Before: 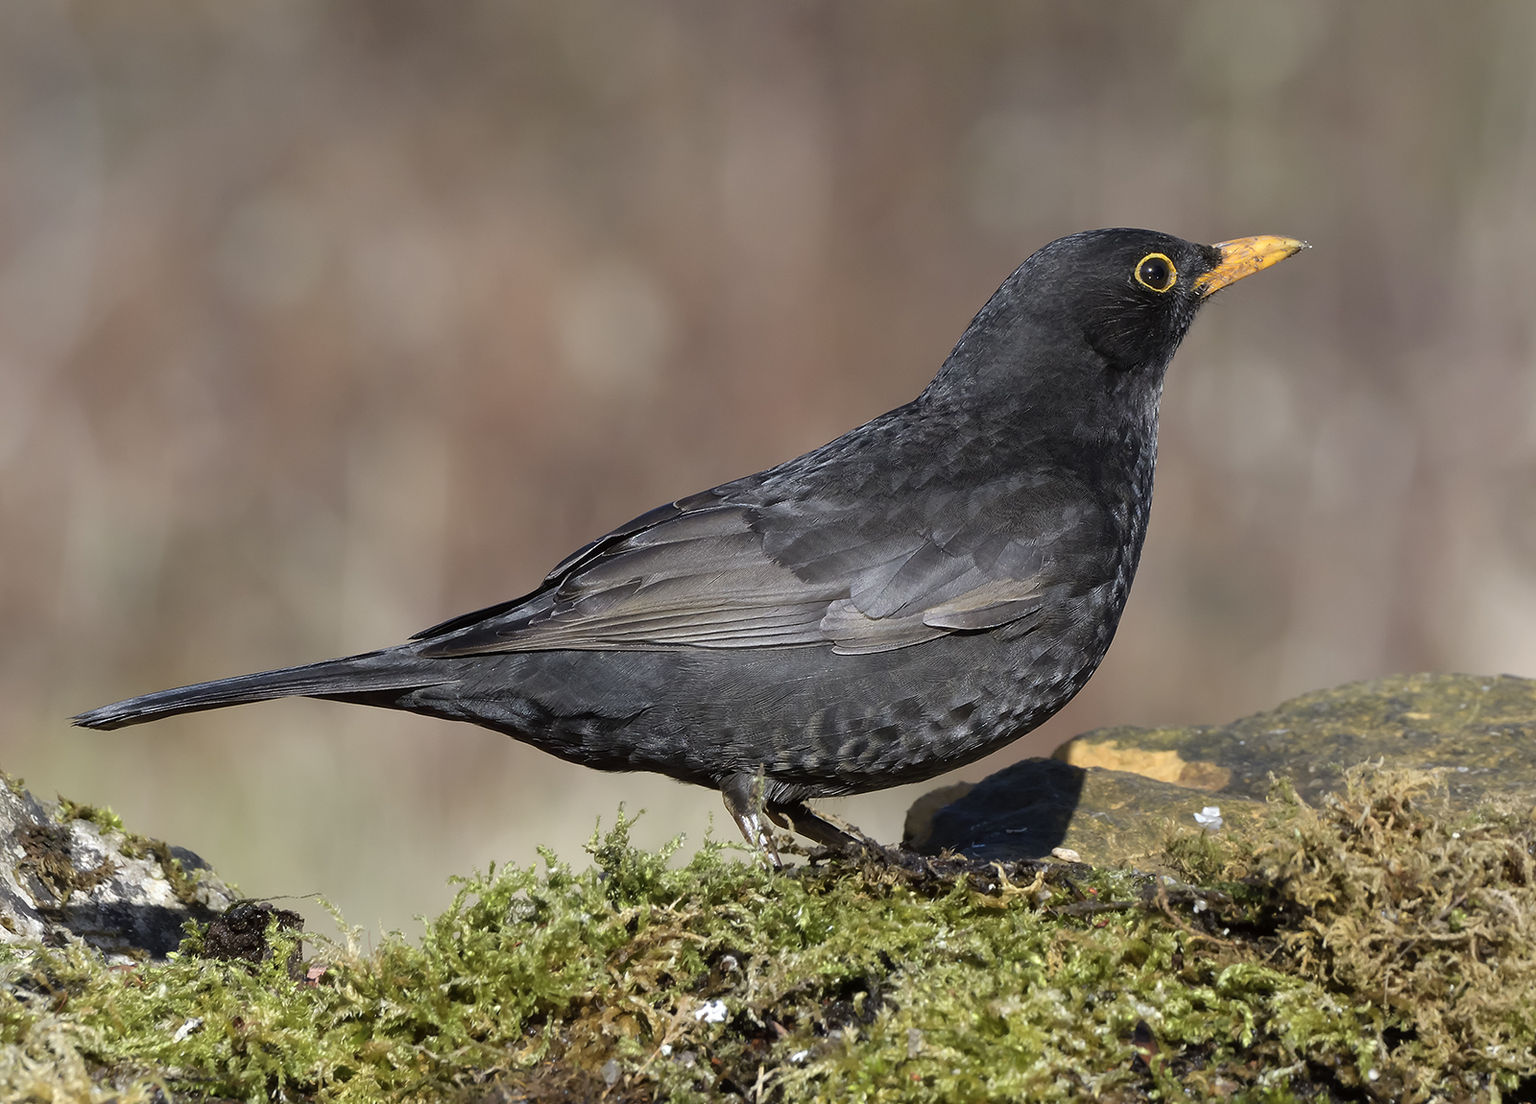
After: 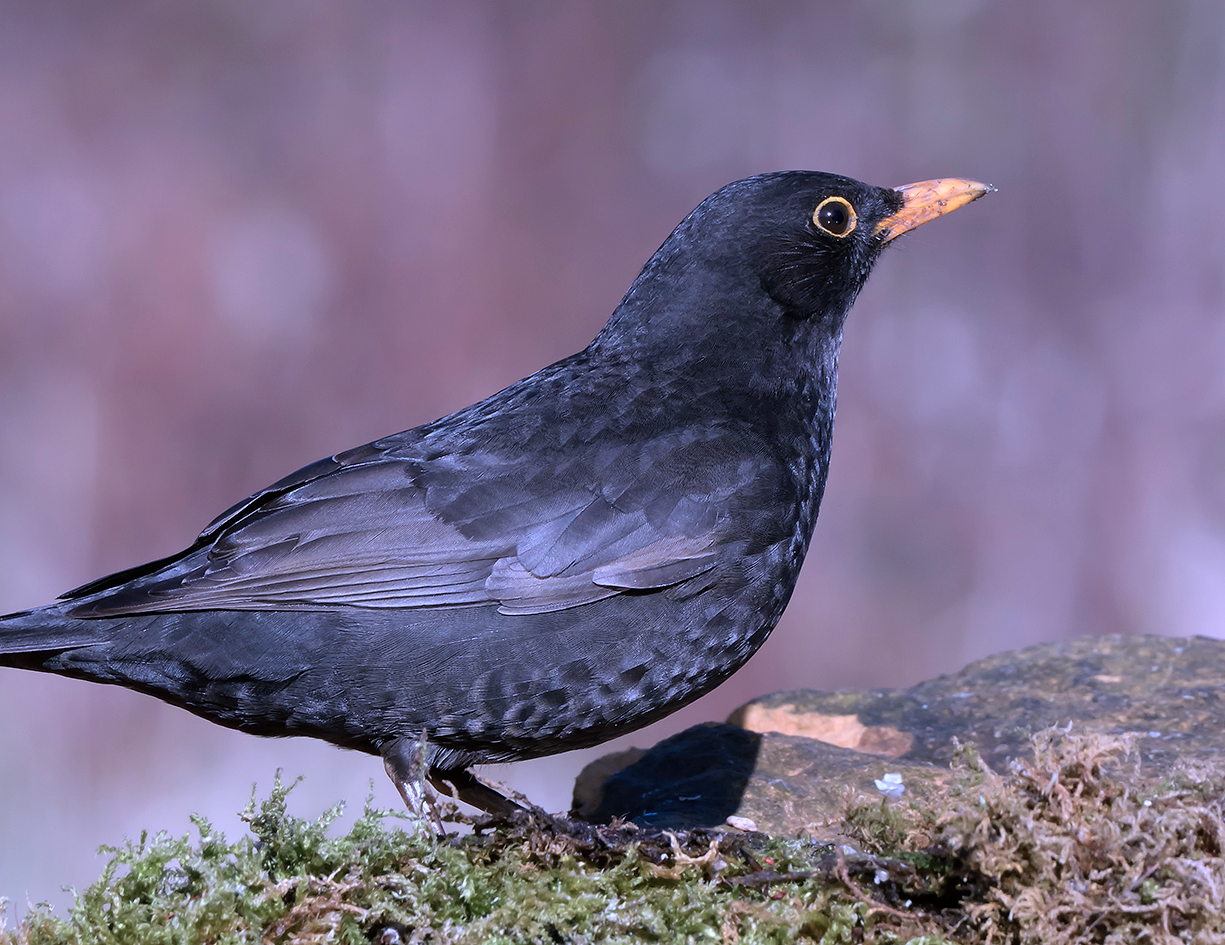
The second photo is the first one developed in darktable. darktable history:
crop: left 23.095%, top 5.827%, bottom 11.854%
color calibration: illuminant custom, x 0.39, y 0.392, temperature 3856.94 K
color correction: highlights a* 15.46, highlights b* -20.56
